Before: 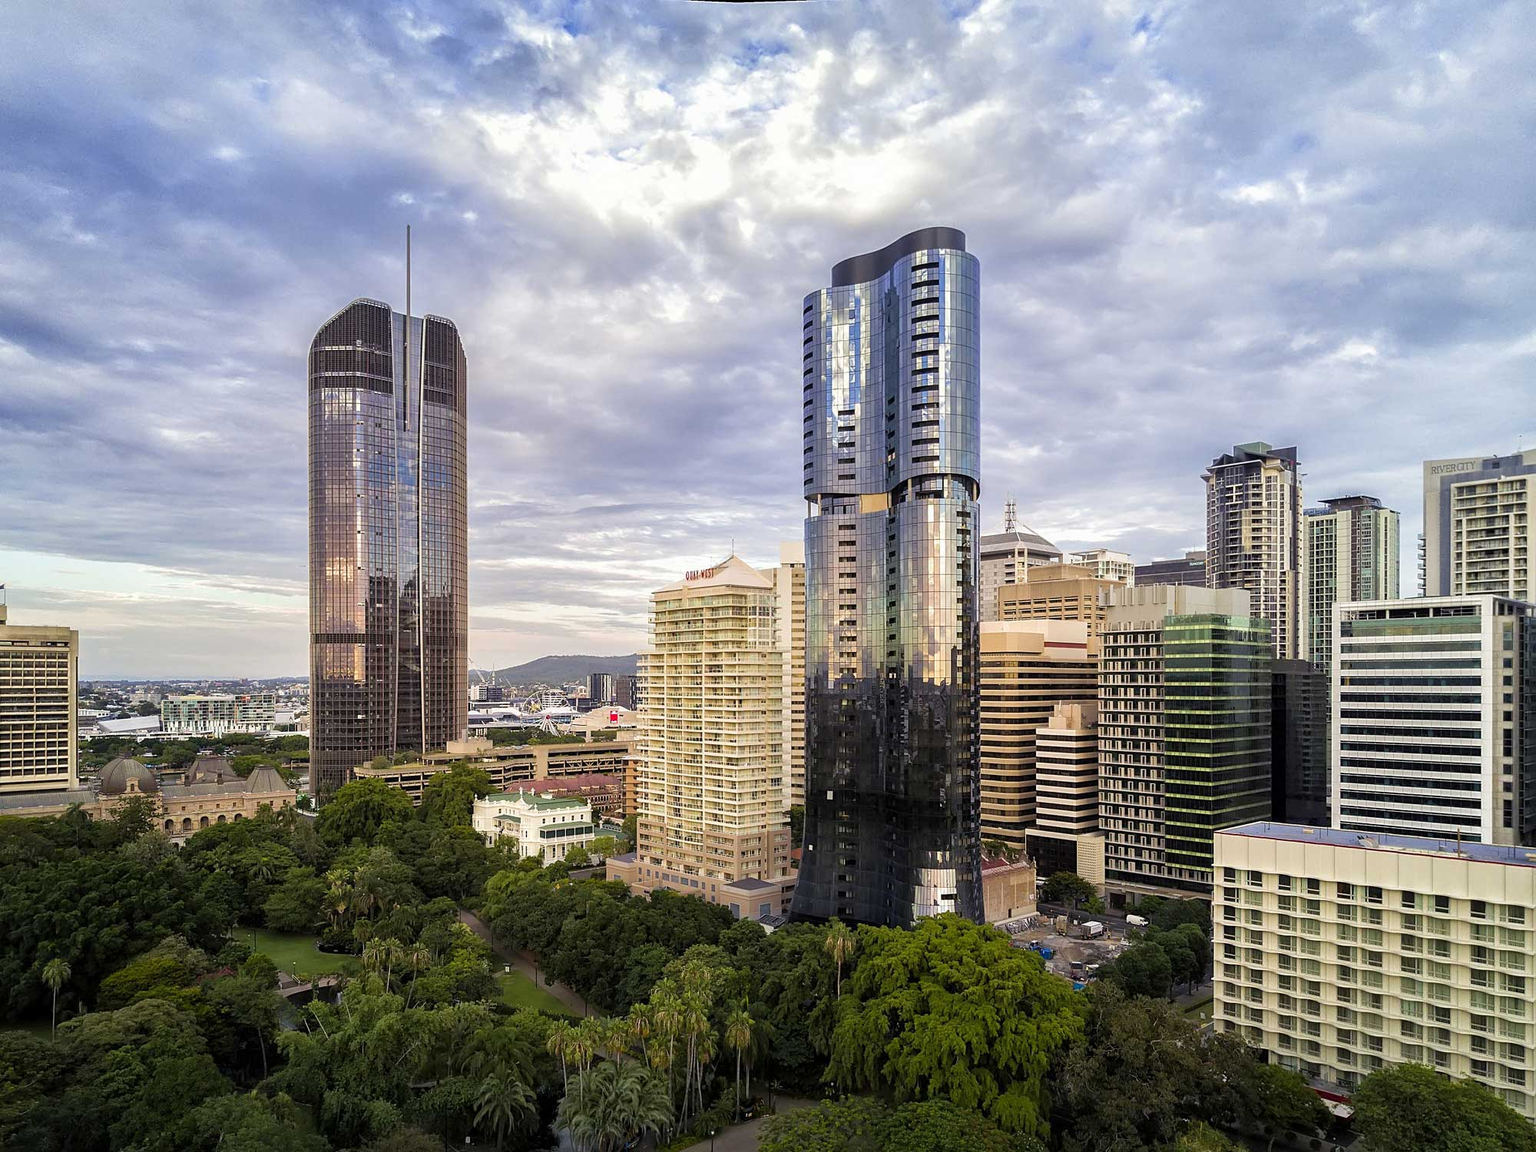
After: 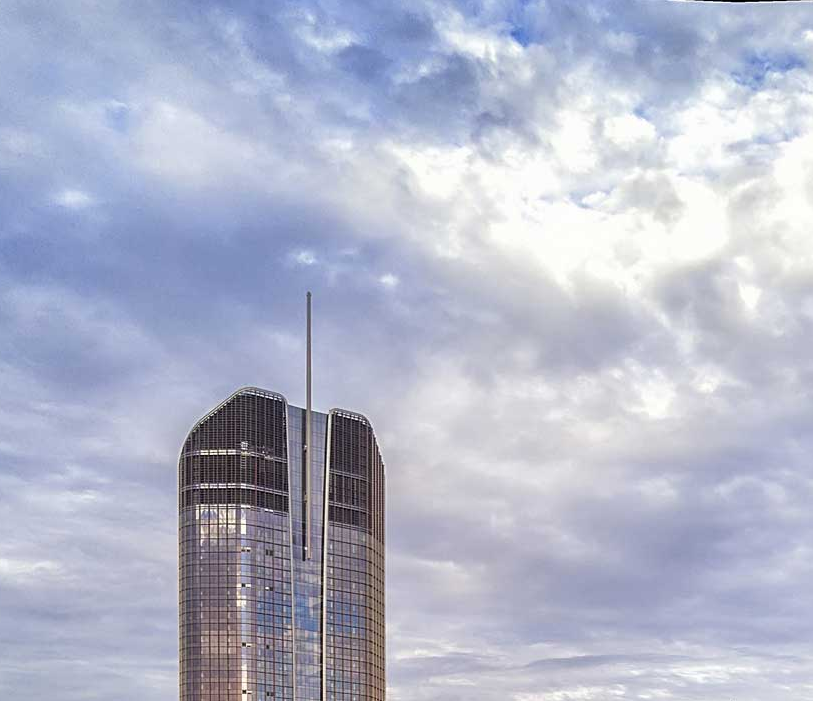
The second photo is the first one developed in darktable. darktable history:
crop and rotate: left 11.172%, top 0.106%, right 48.133%, bottom 53.117%
